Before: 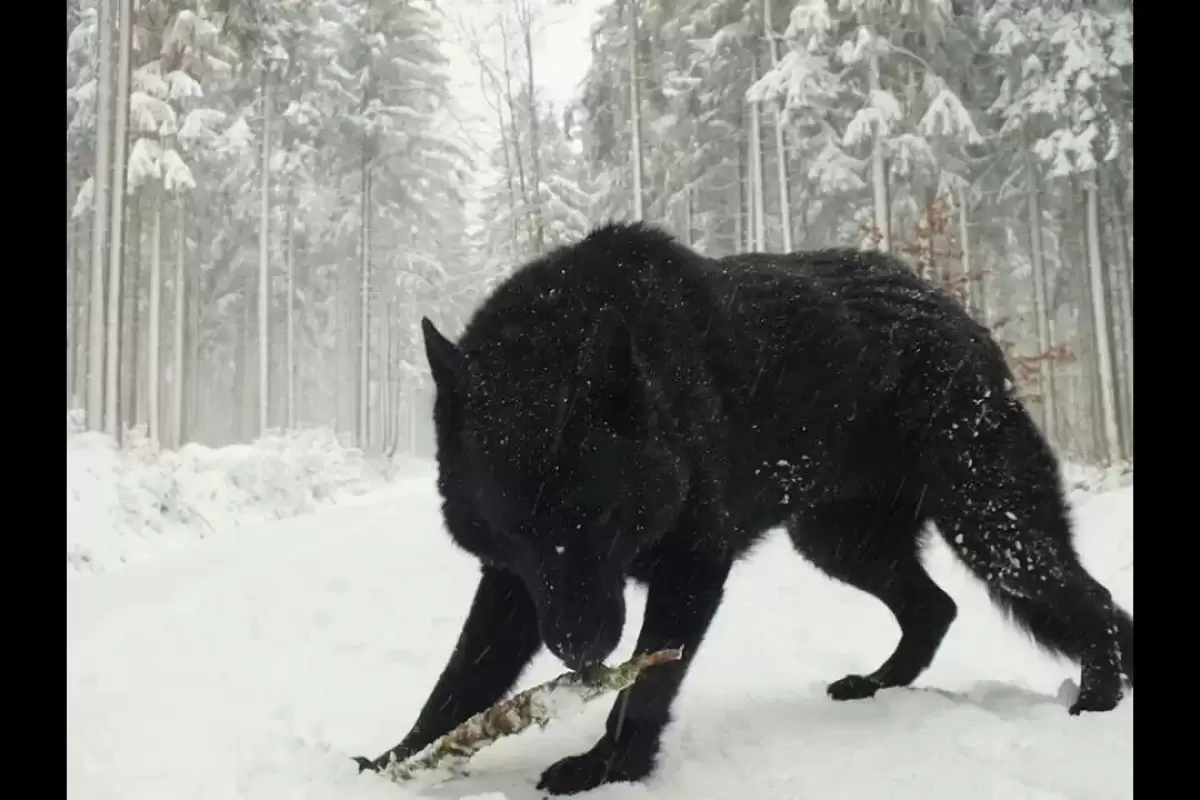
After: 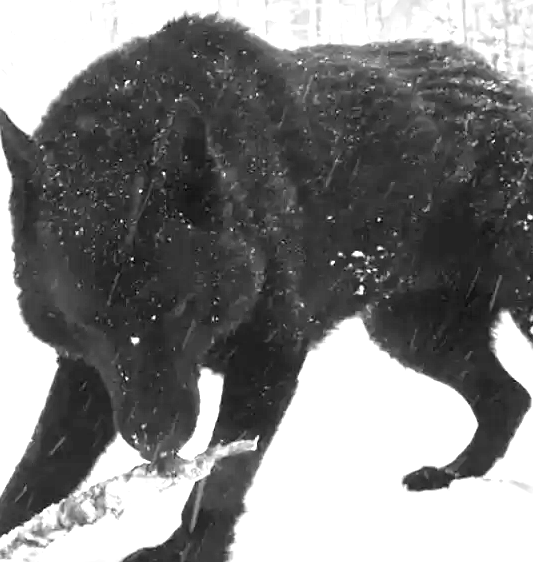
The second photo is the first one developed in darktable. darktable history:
monochrome: a -35.87, b 49.73, size 1.7
white balance: red 4.26, blue 1.802
crop: left 35.432%, top 26.233%, right 20.145%, bottom 3.432%
